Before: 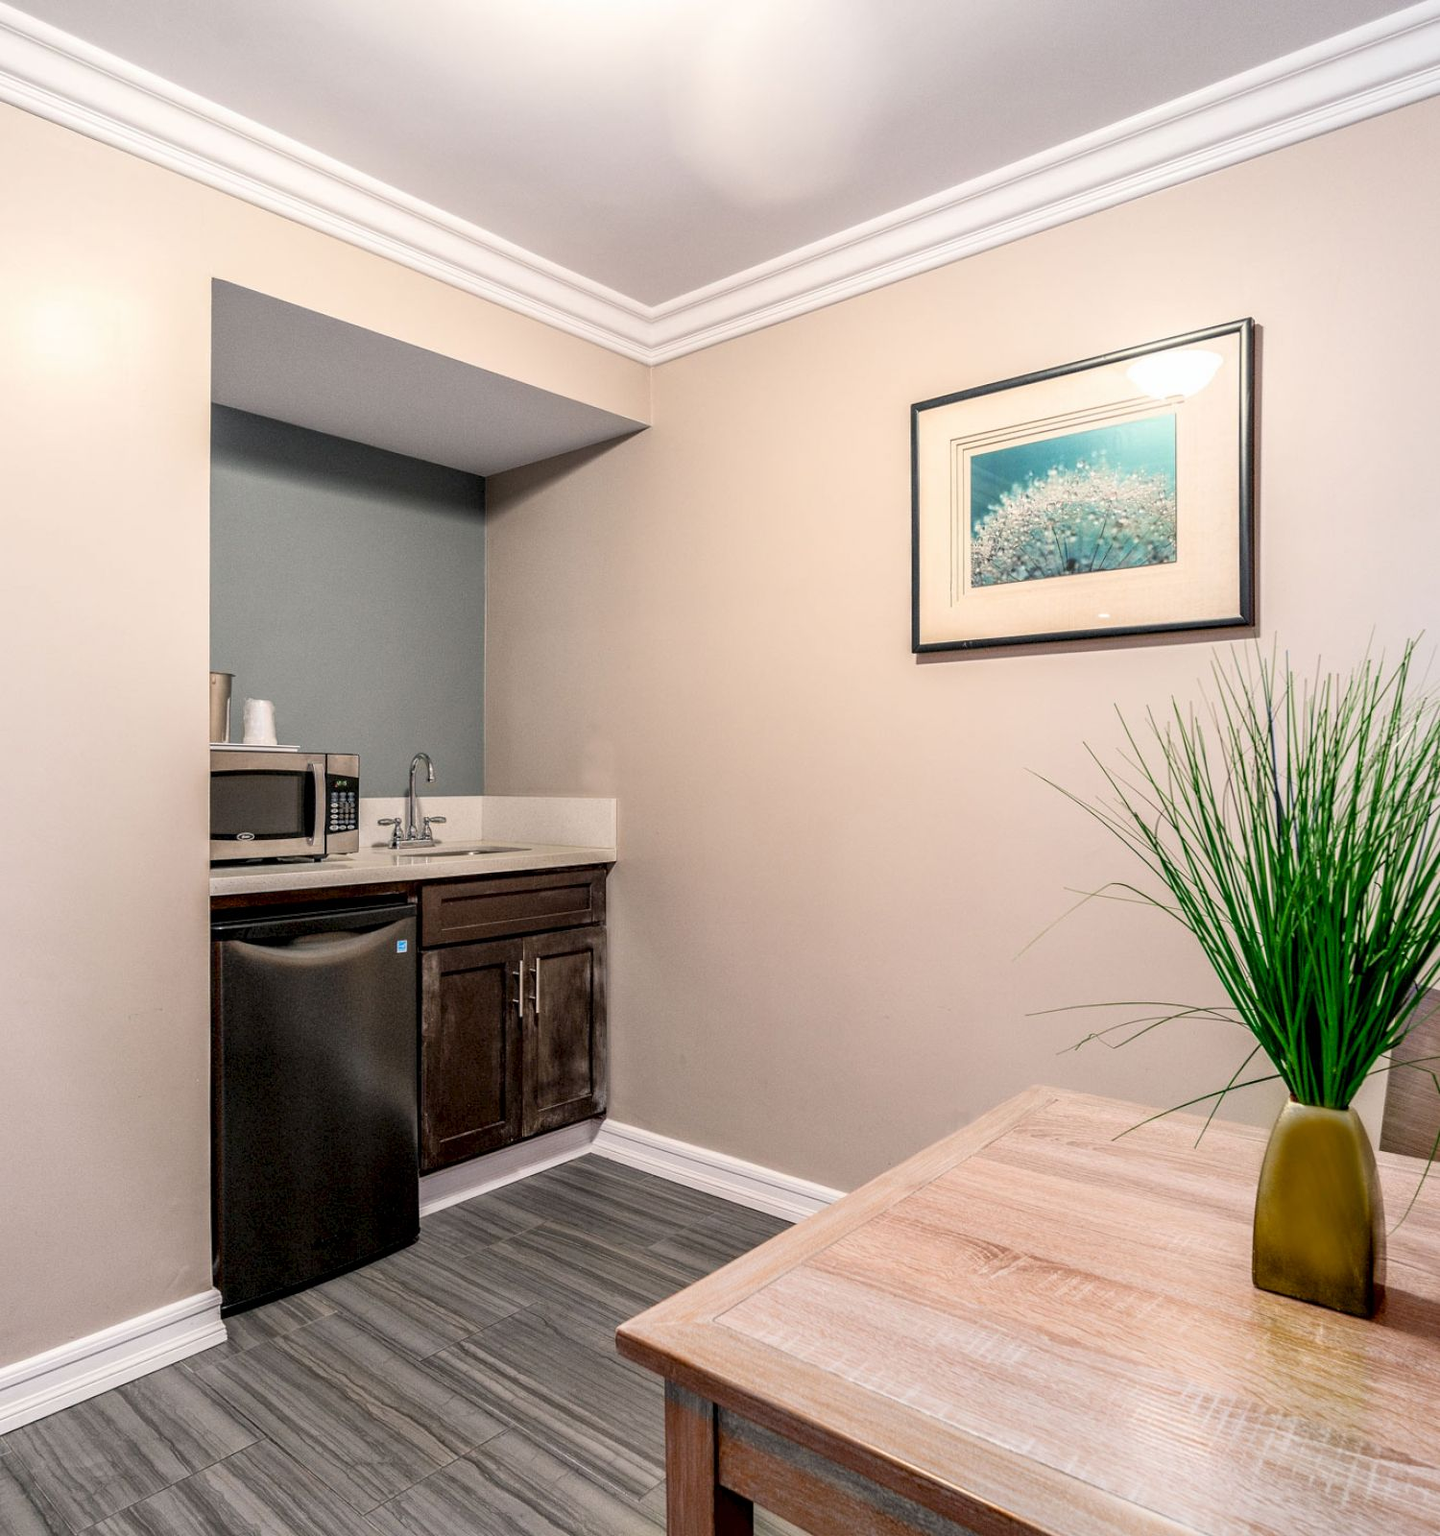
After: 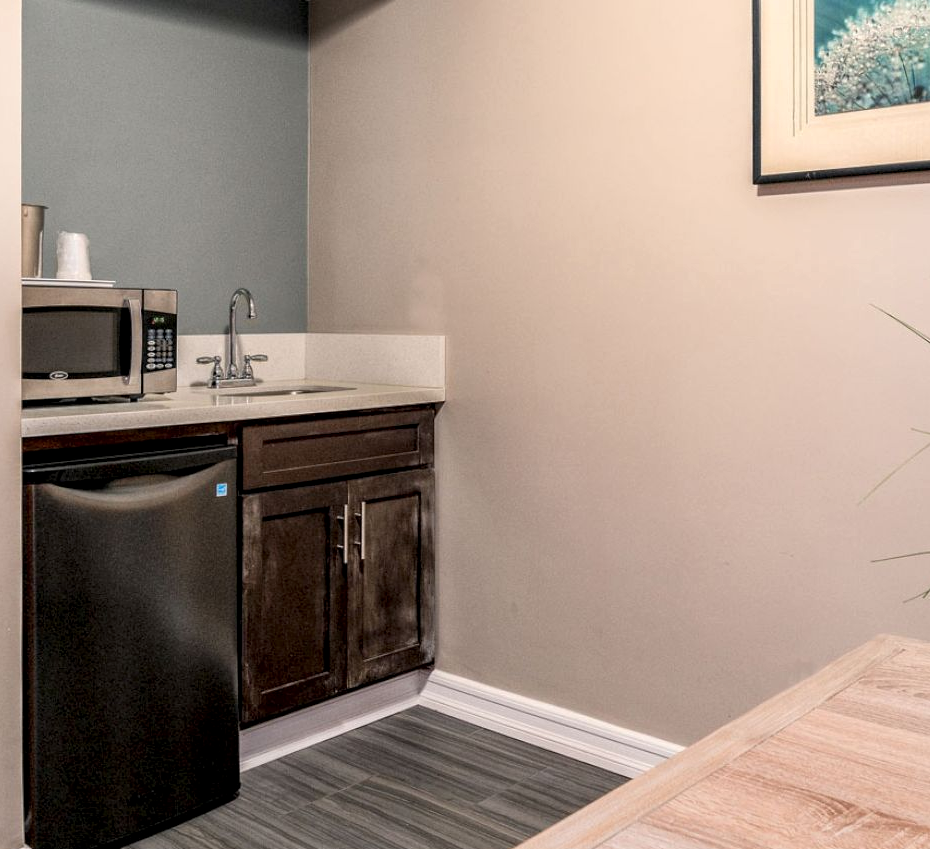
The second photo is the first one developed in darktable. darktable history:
crop: left 13.186%, top 31.008%, right 24.77%, bottom 15.874%
local contrast: highlights 105%, shadows 102%, detail 119%, midtone range 0.2
